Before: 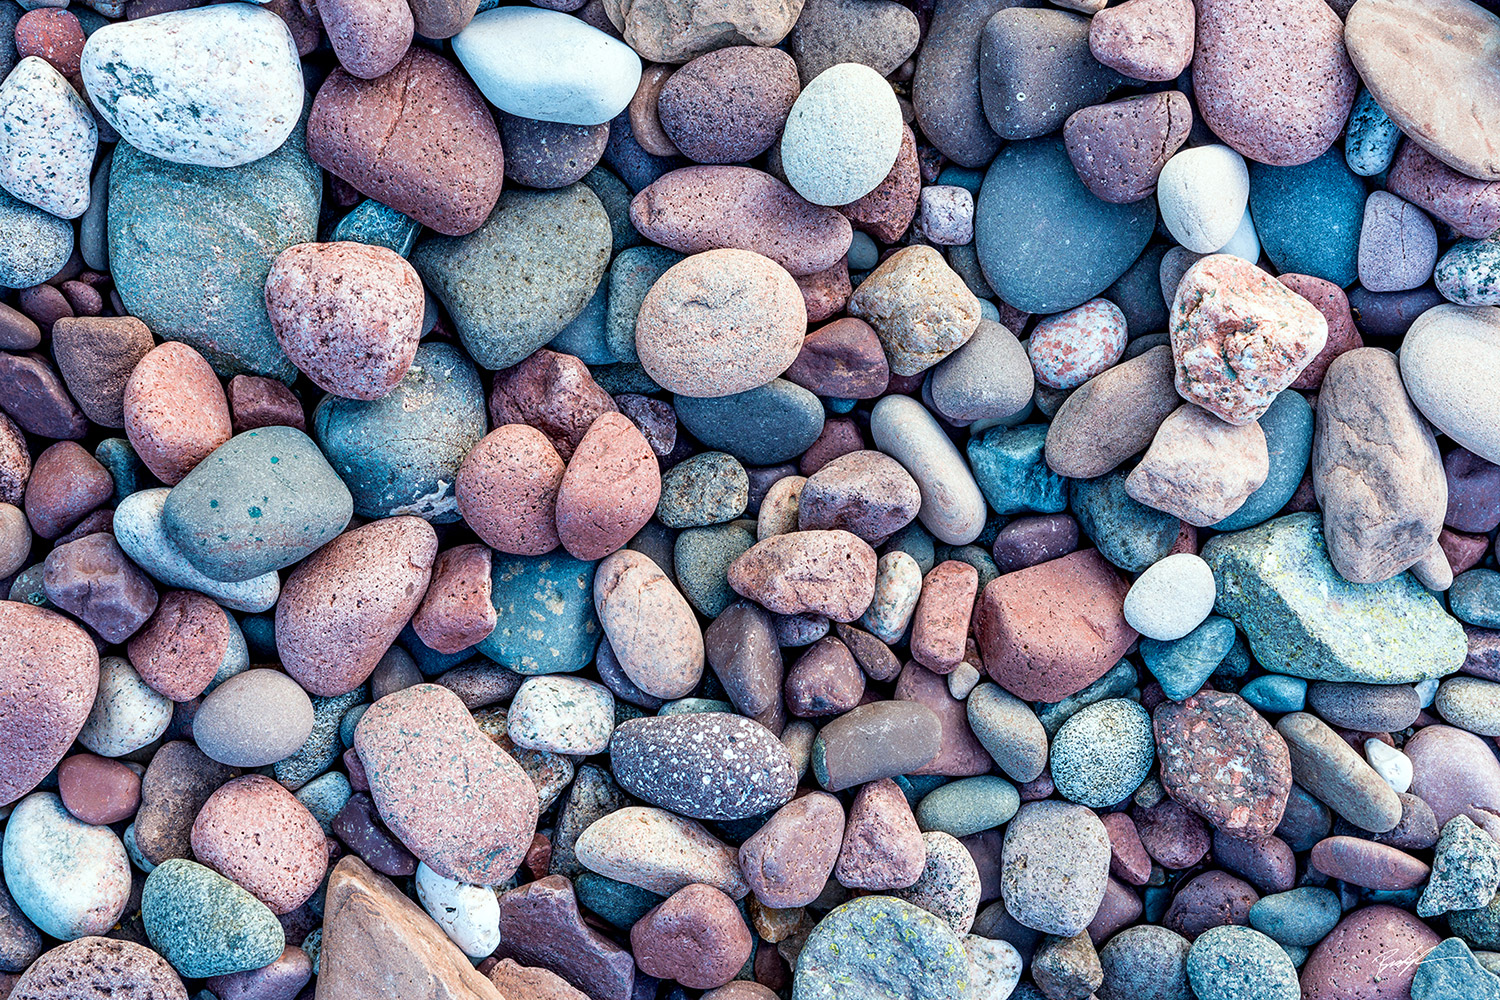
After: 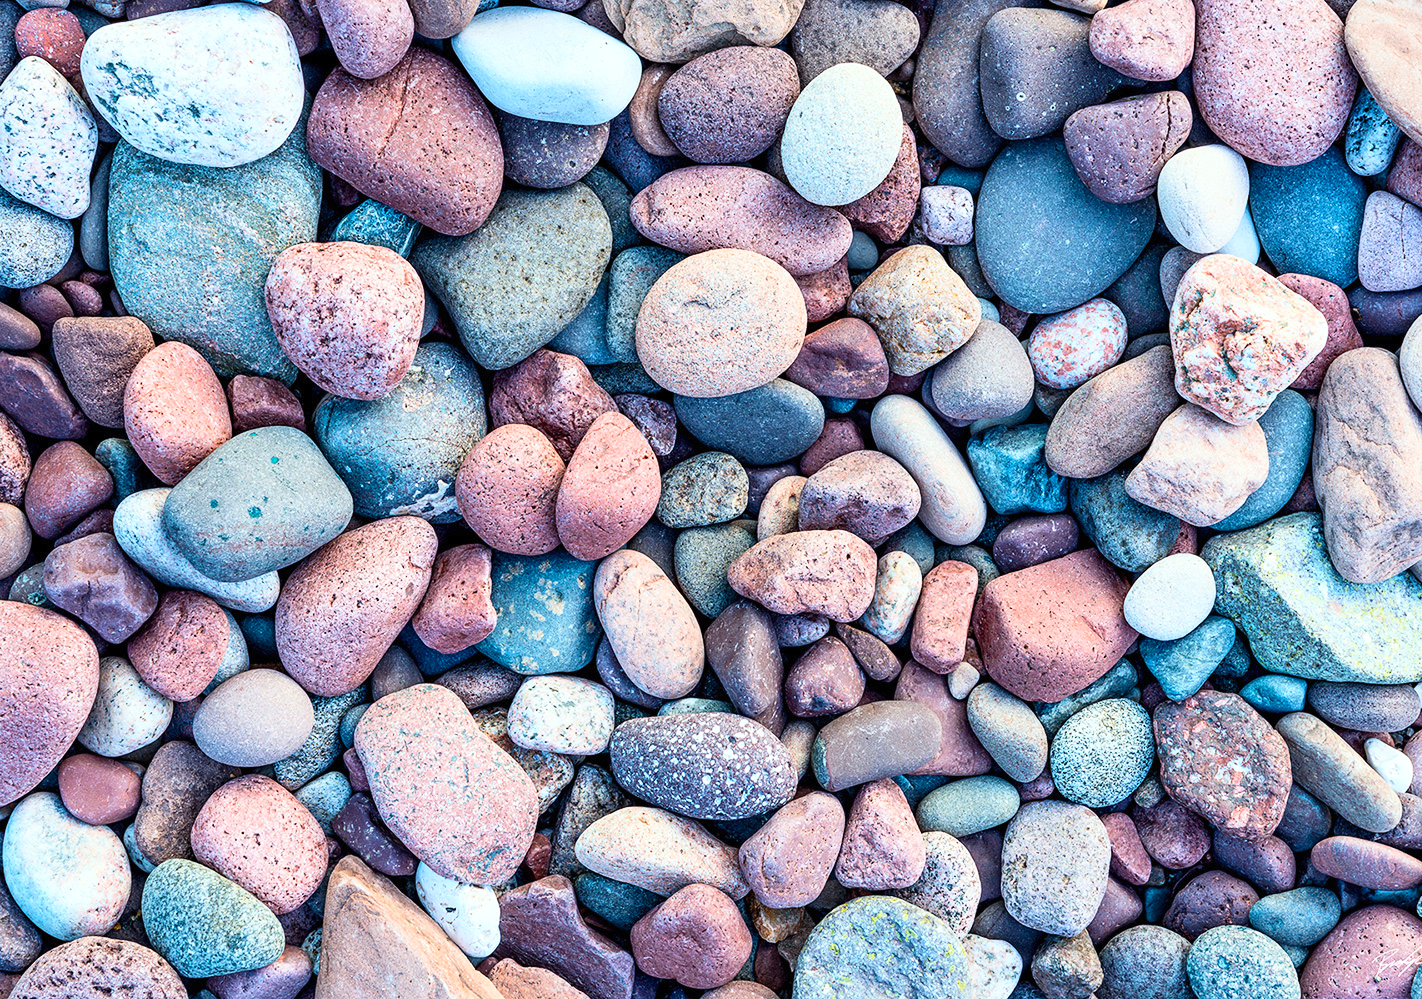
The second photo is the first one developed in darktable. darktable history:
crop and rotate: right 5.167%
tone equalizer: on, module defaults
contrast brightness saturation: contrast 0.2, brightness 0.15, saturation 0.14
